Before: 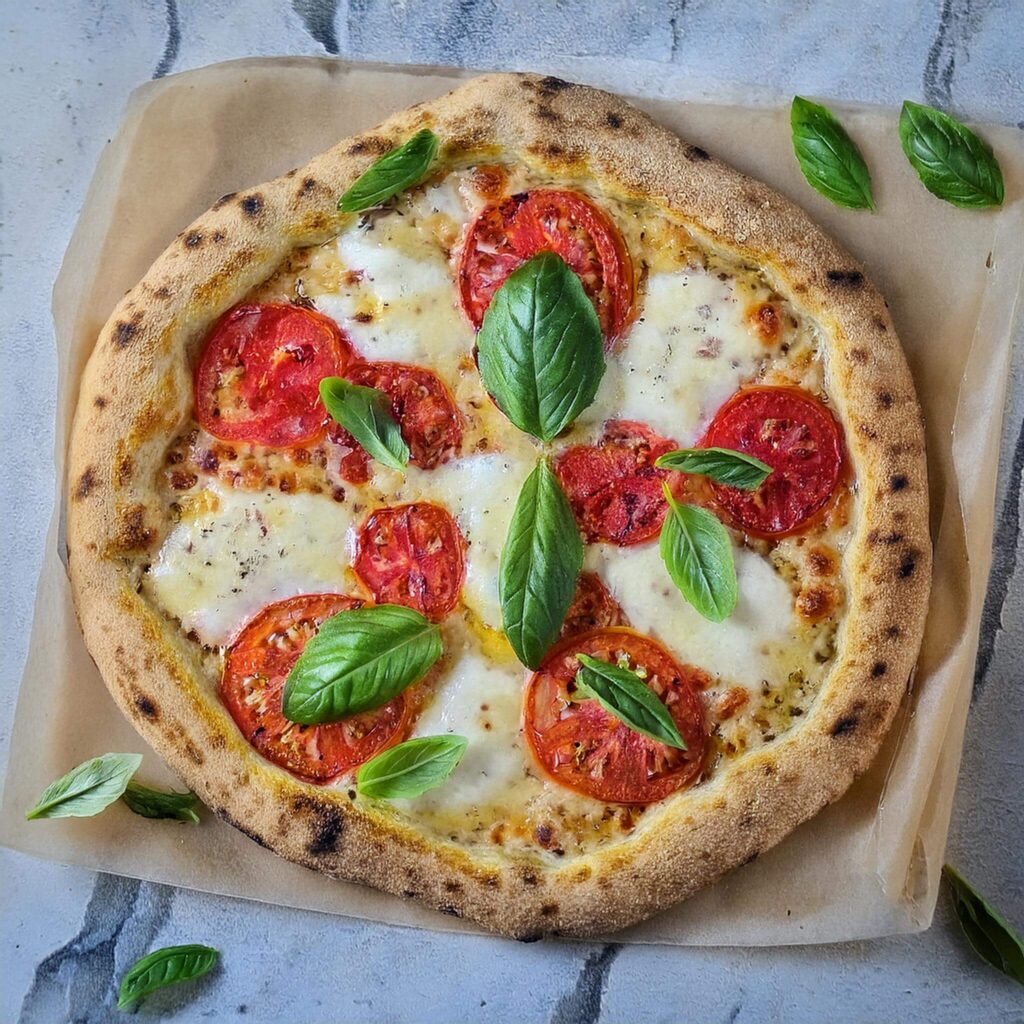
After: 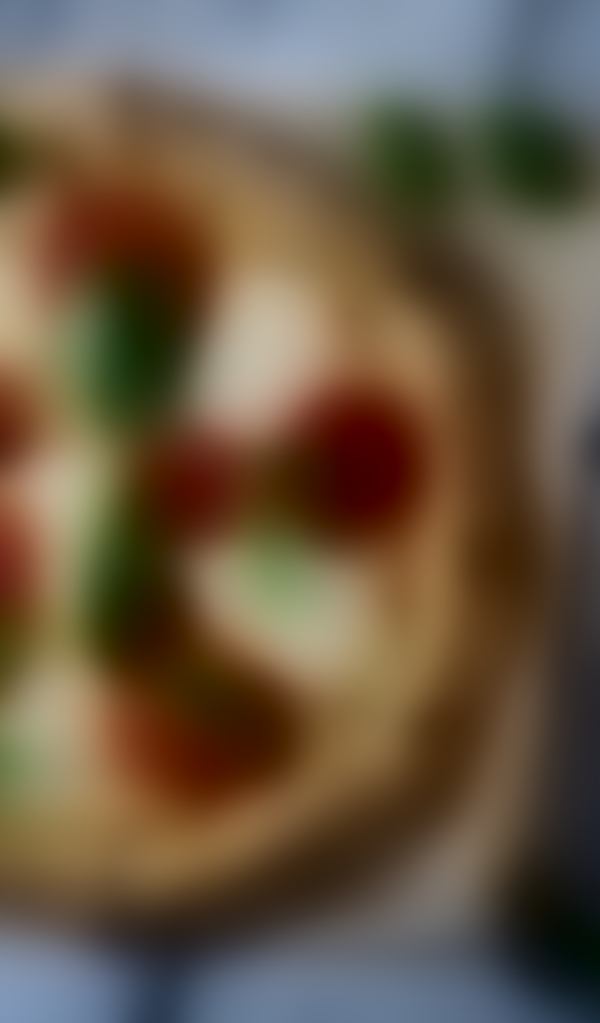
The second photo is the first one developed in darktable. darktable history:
crop: left 41.402%
lowpass: radius 31.92, contrast 1.72, brightness -0.98, saturation 0.94
shadows and highlights: low approximation 0.01, soften with gaussian
